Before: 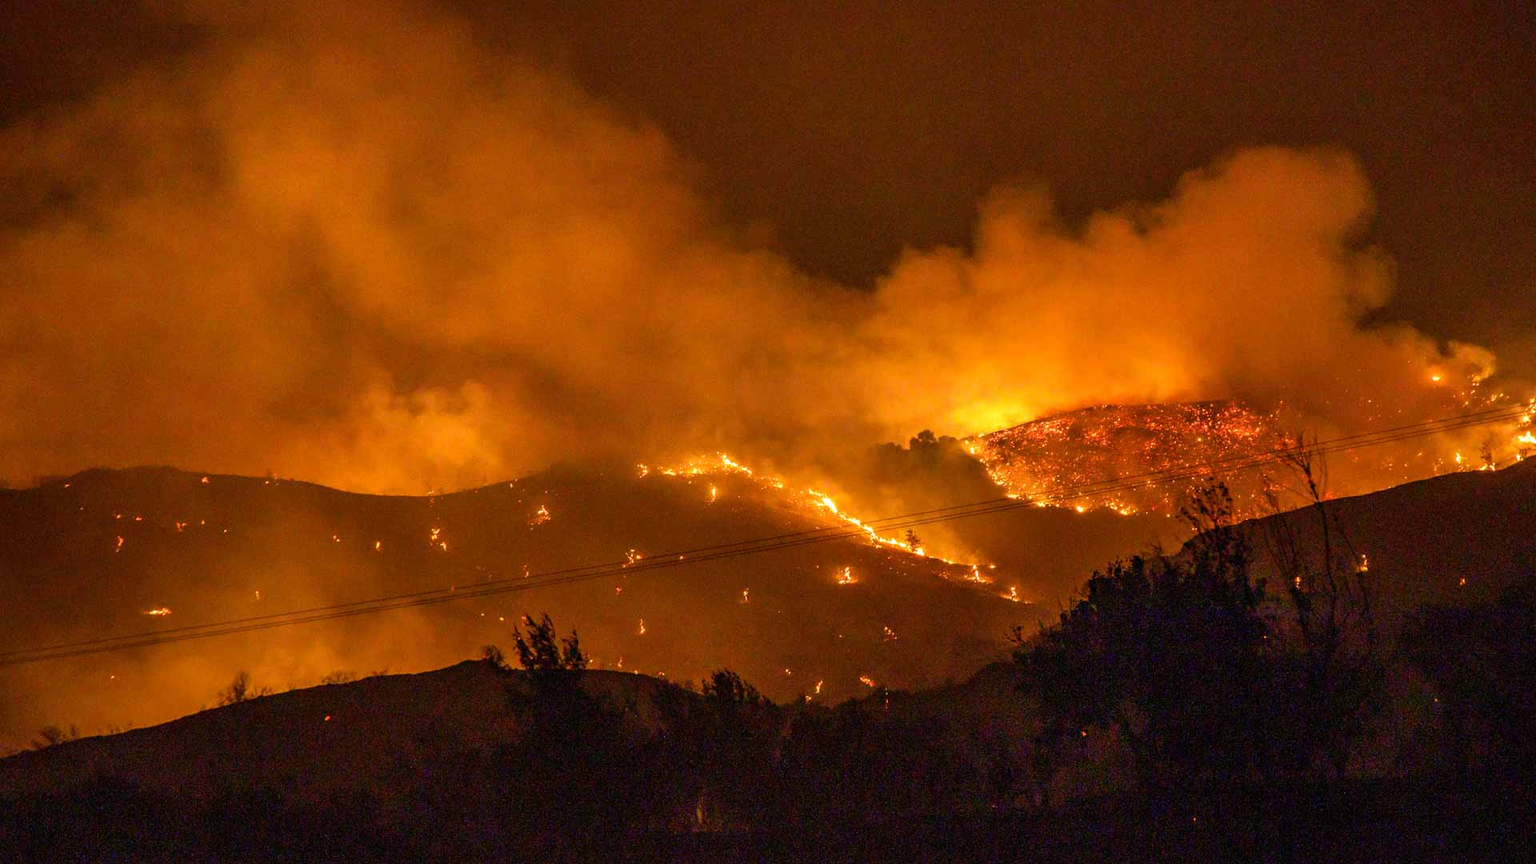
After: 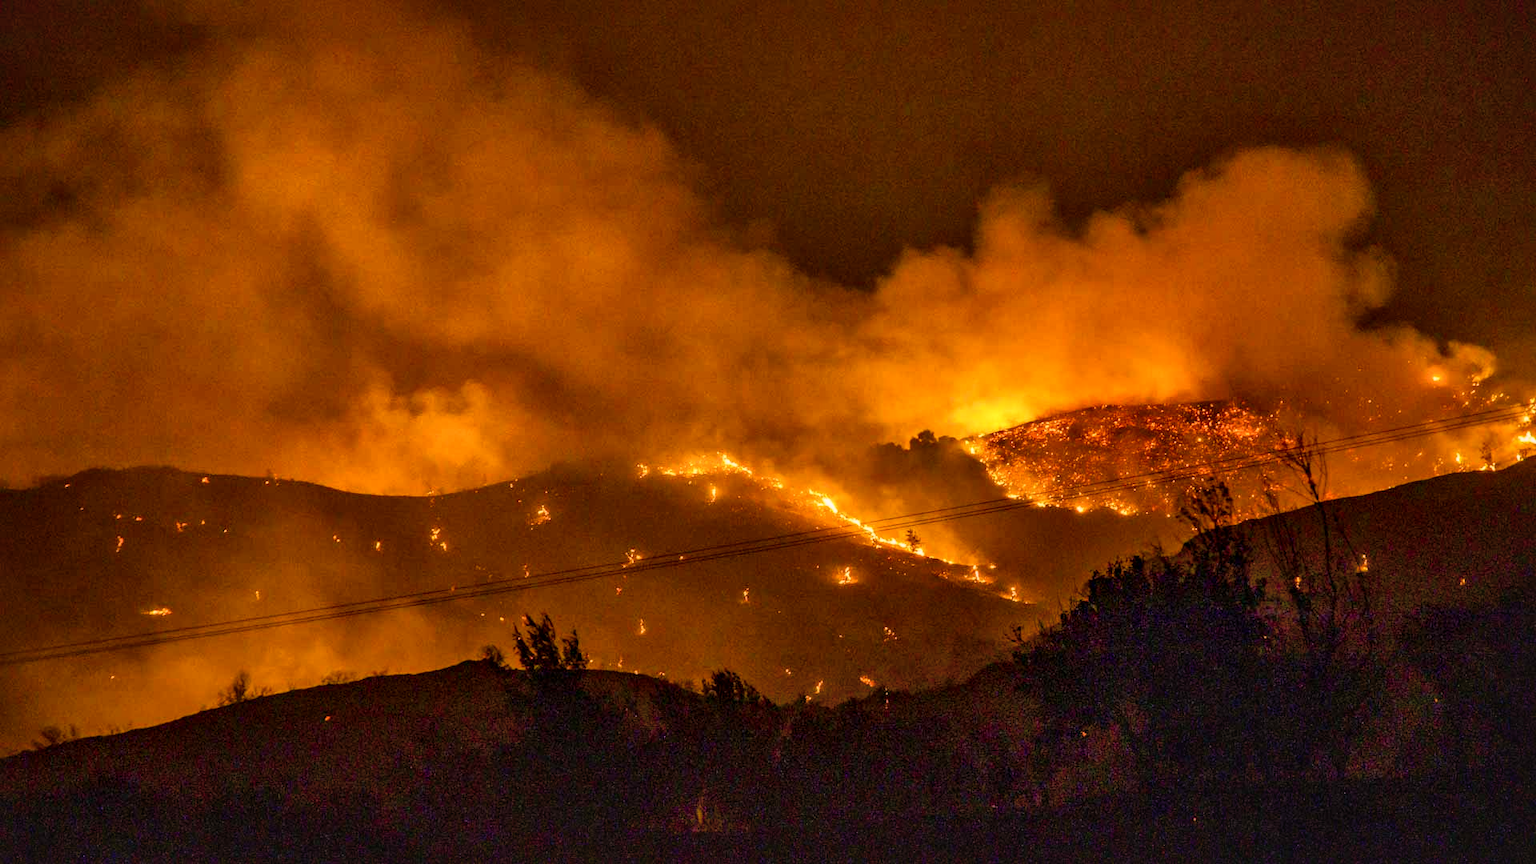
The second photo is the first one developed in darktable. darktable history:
local contrast: mode bilateral grid, contrast 20, coarseness 50, detail 161%, midtone range 0.2
contrast brightness saturation: contrast -0.082, brightness -0.038, saturation -0.108
color balance rgb: shadows lift › hue 86.74°, highlights gain › chroma 3.829%, highlights gain › hue 57.97°, linear chroma grading › global chroma 20.006%, perceptual saturation grading › global saturation 20%, perceptual saturation grading › highlights -25.41%, perceptual saturation grading › shadows 24.53%
